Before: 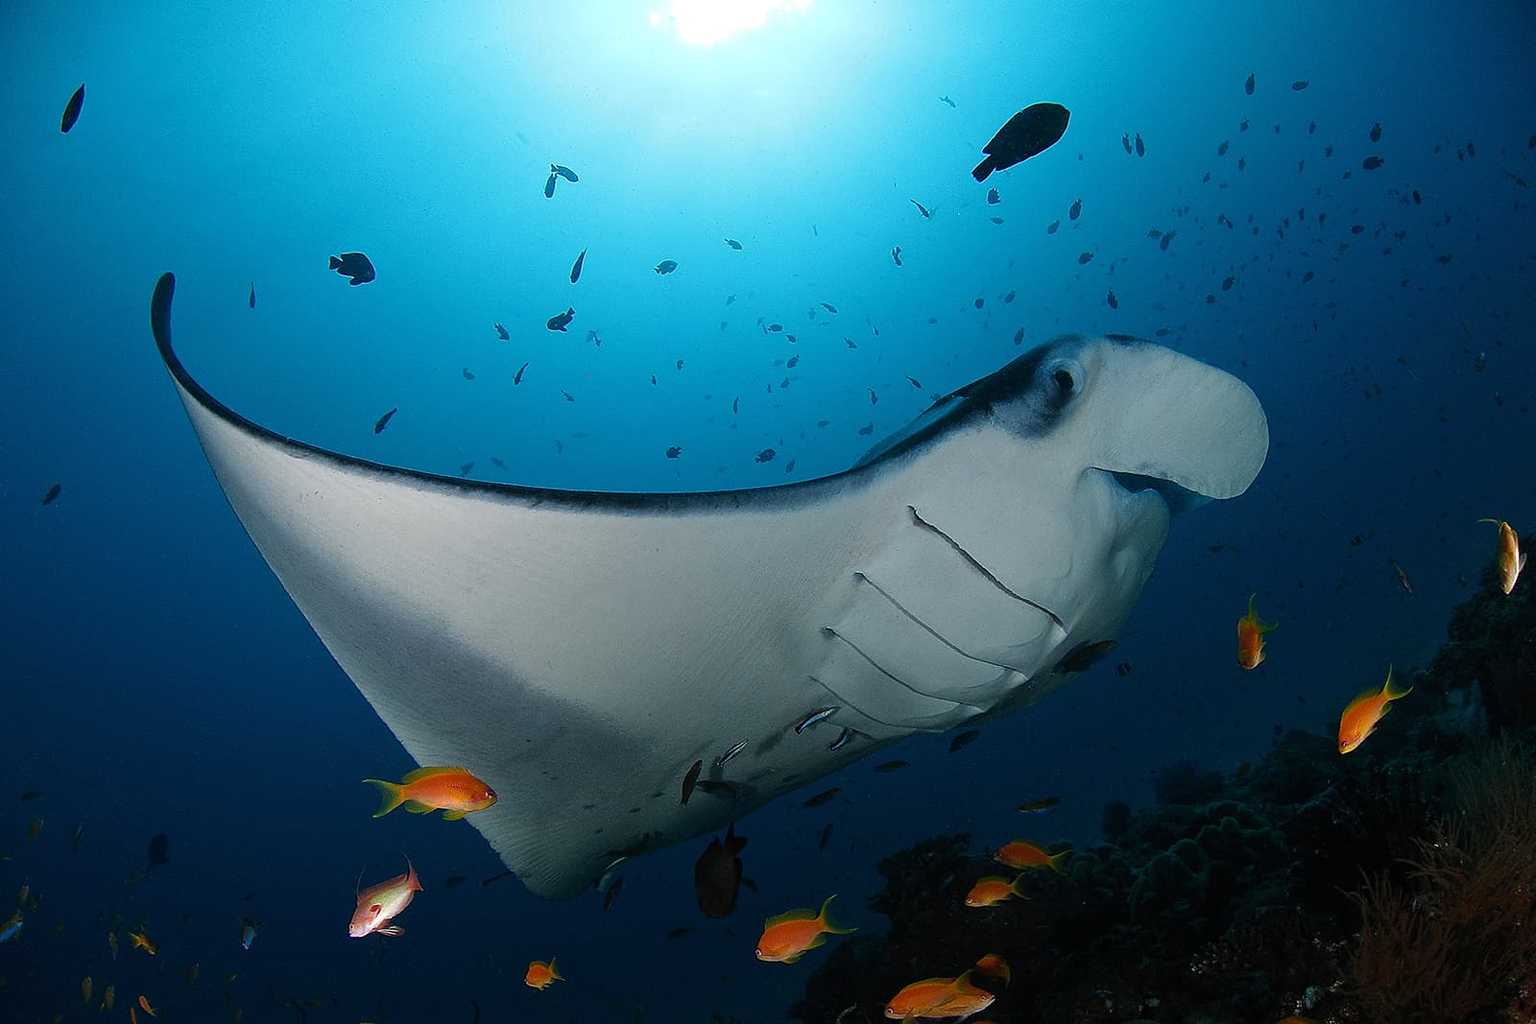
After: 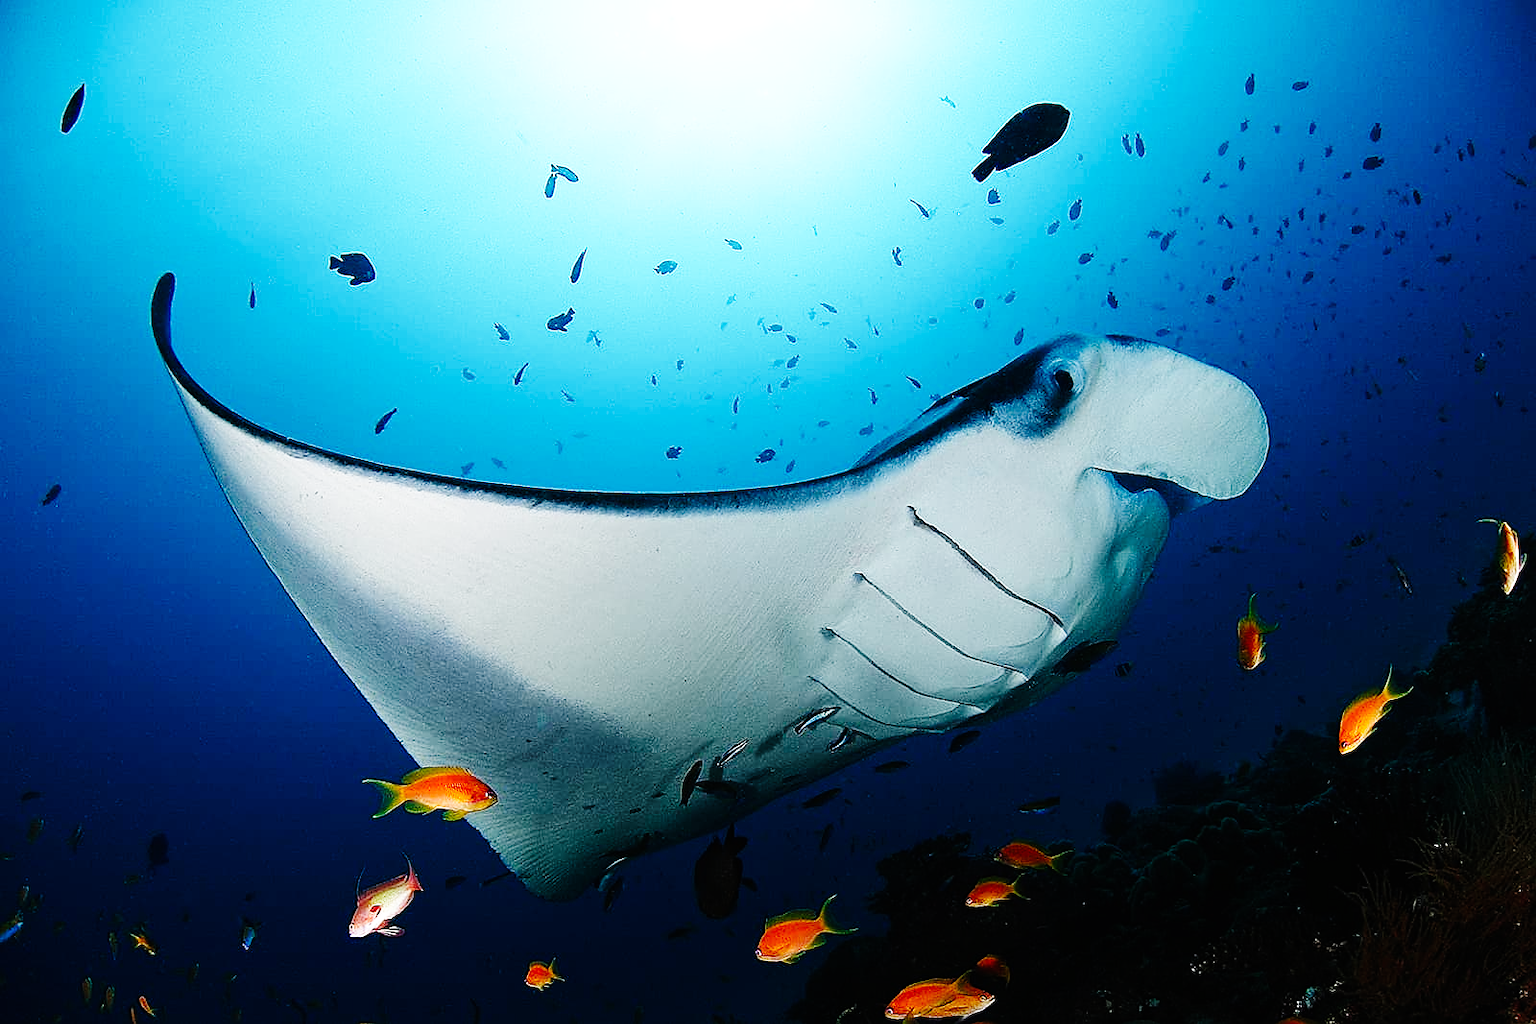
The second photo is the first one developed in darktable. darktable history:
base curve: curves: ch0 [(0, 0) (0, 0) (0.002, 0.001) (0.008, 0.003) (0.019, 0.011) (0.037, 0.037) (0.064, 0.11) (0.102, 0.232) (0.152, 0.379) (0.216, 0.524) (0.296, 0.665) (0.394, 0.789) (0.512, 0.881) (0.651, 0.945) (0.813, 0.986) (1, 1)], preserve colors none
sharpen: on, module defaults
